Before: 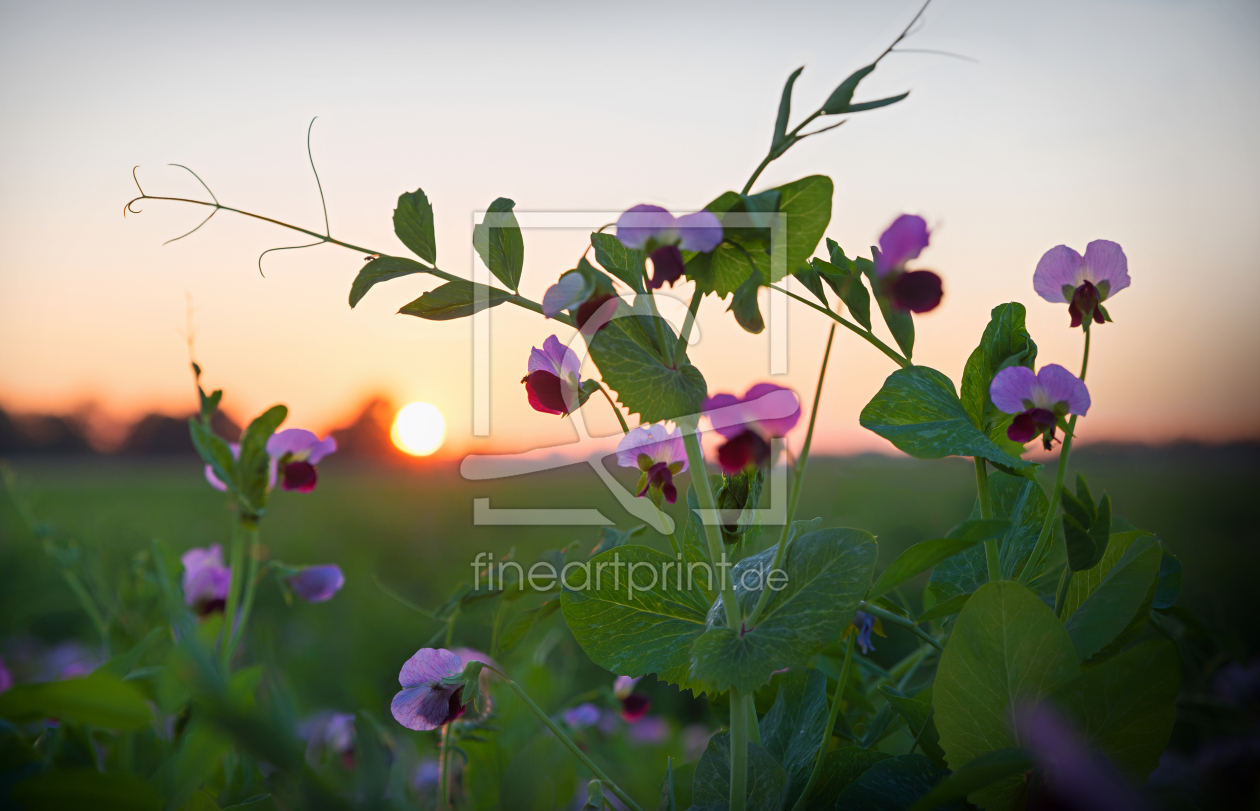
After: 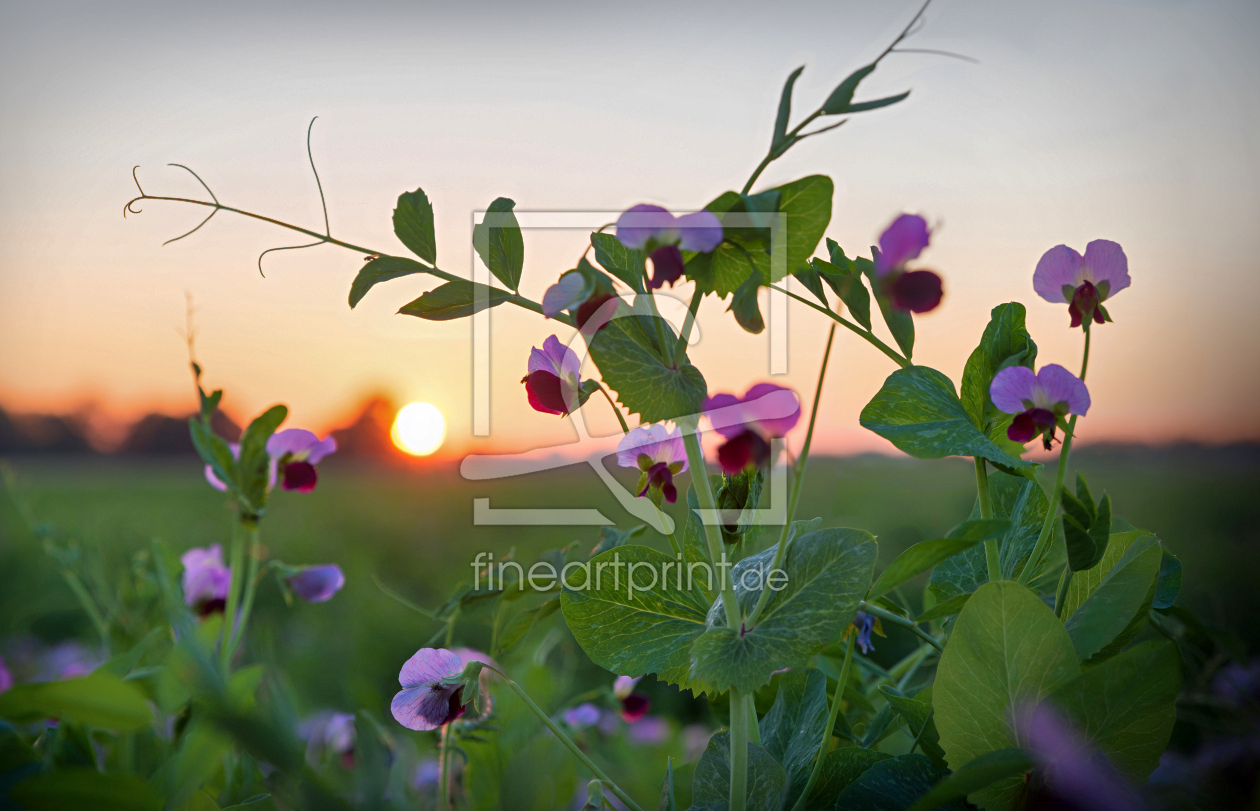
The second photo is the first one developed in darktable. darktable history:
shadows and highlights: on, module defaults
local contrast: mode bilateral grid, contrast 20, coarseness 51, detail 144%, midtone range 0.2
